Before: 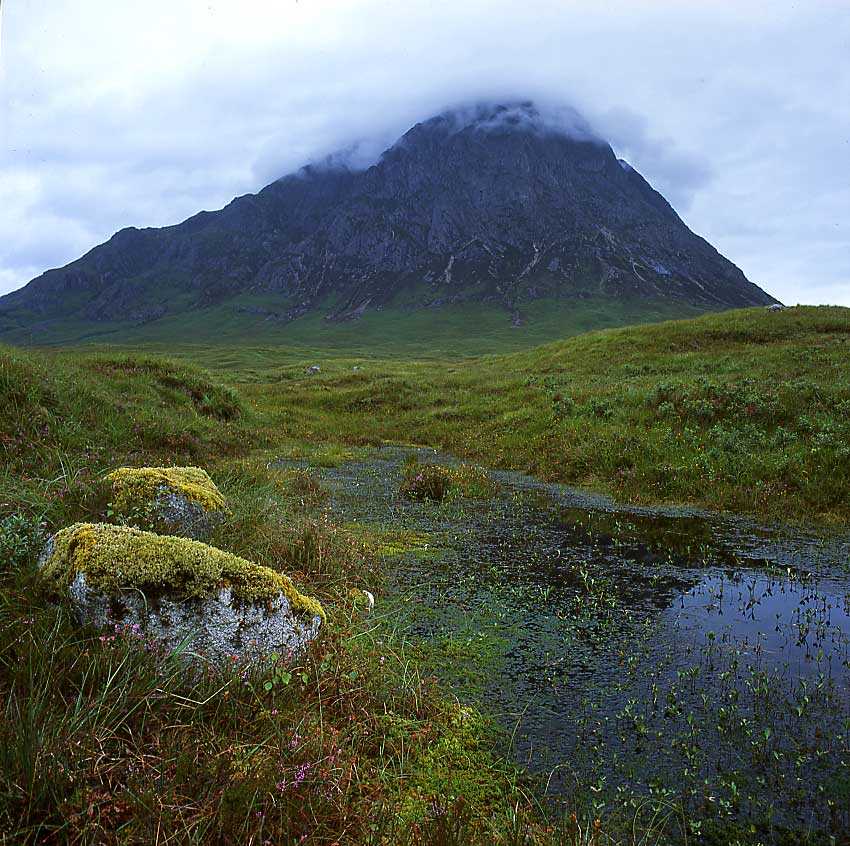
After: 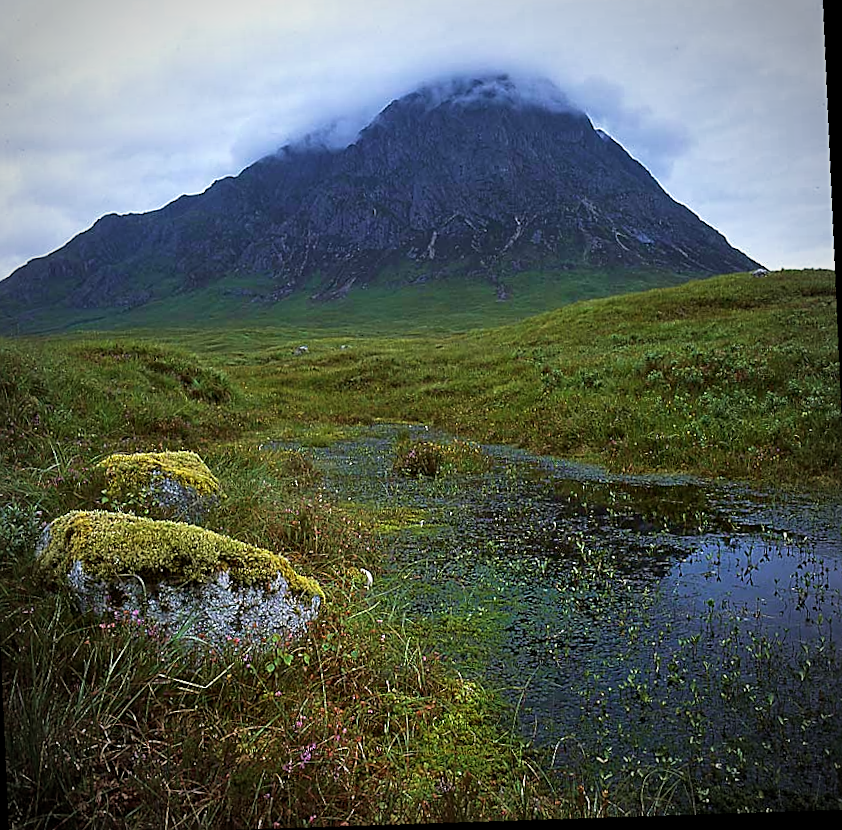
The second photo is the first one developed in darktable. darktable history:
vignetting: on, module defaults
crop and rotate: angle -1.96°, left 3.097%, top 4.154%, right 1.586%, bottom 0.529%
sharpen: on, module defaults
velvia: on, module defaults
rotate and perspective: rotation -4.2°, shear 0.006, automatic cropping off
